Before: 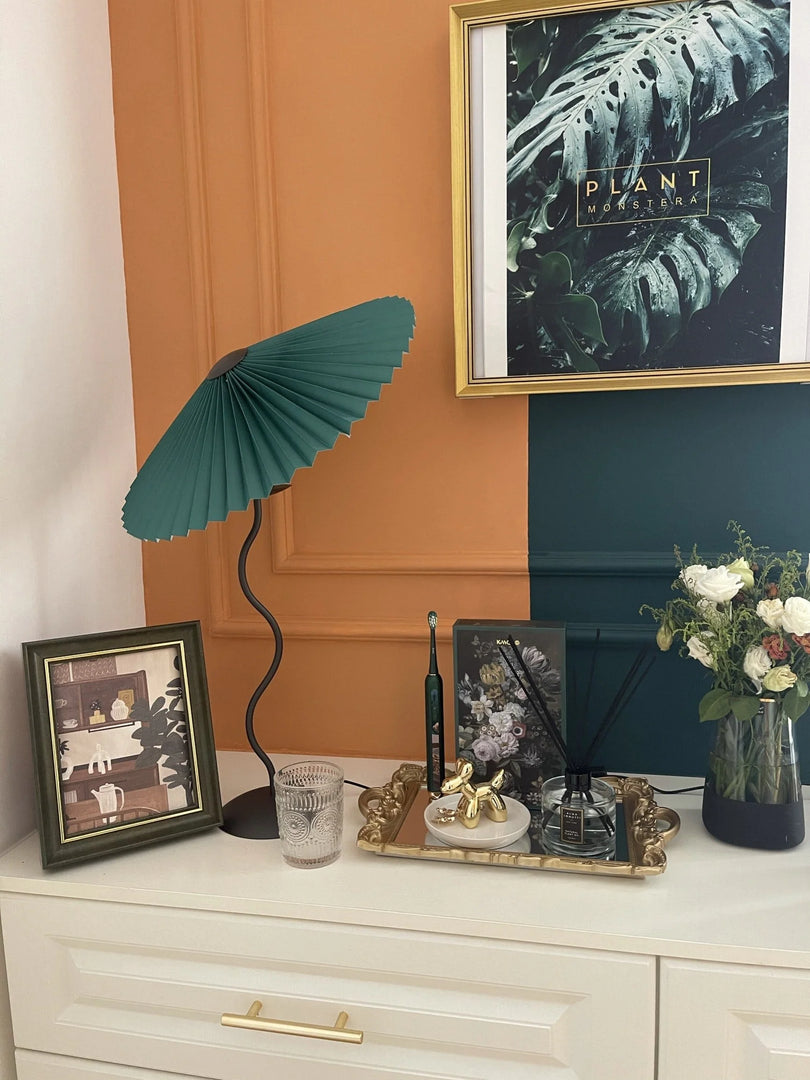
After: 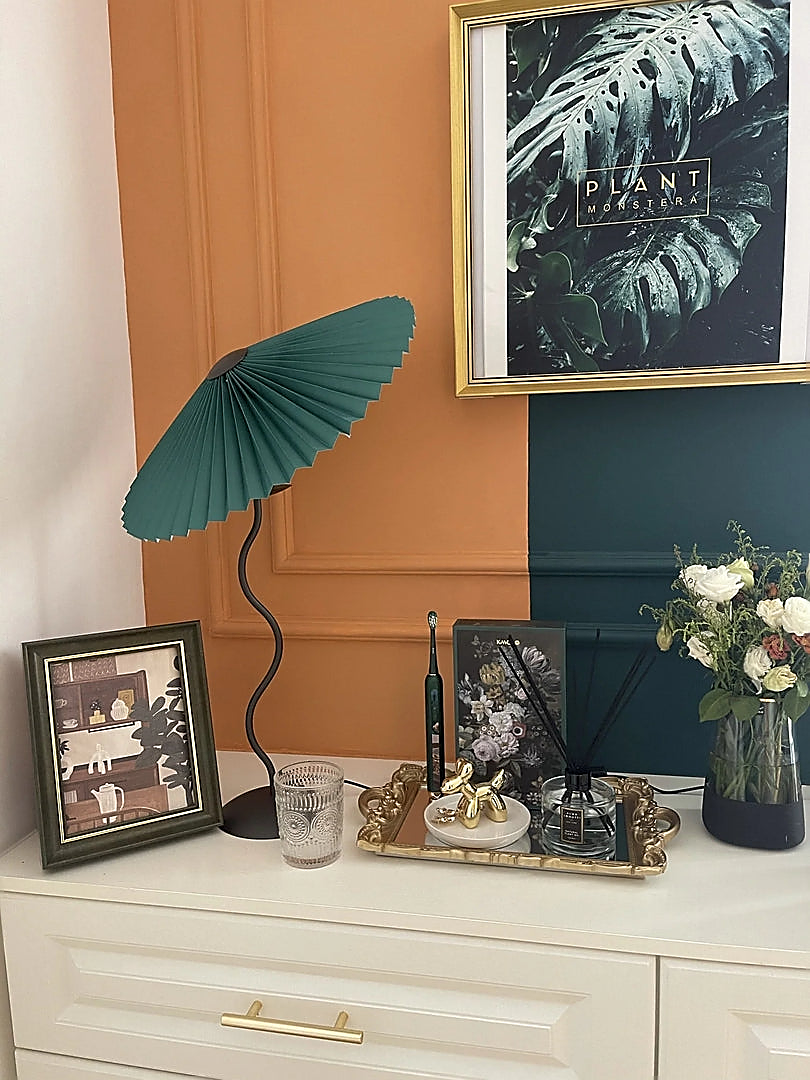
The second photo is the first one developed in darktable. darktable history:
sharpen: radius 1.35, amount 1.257, threshold 0.692
